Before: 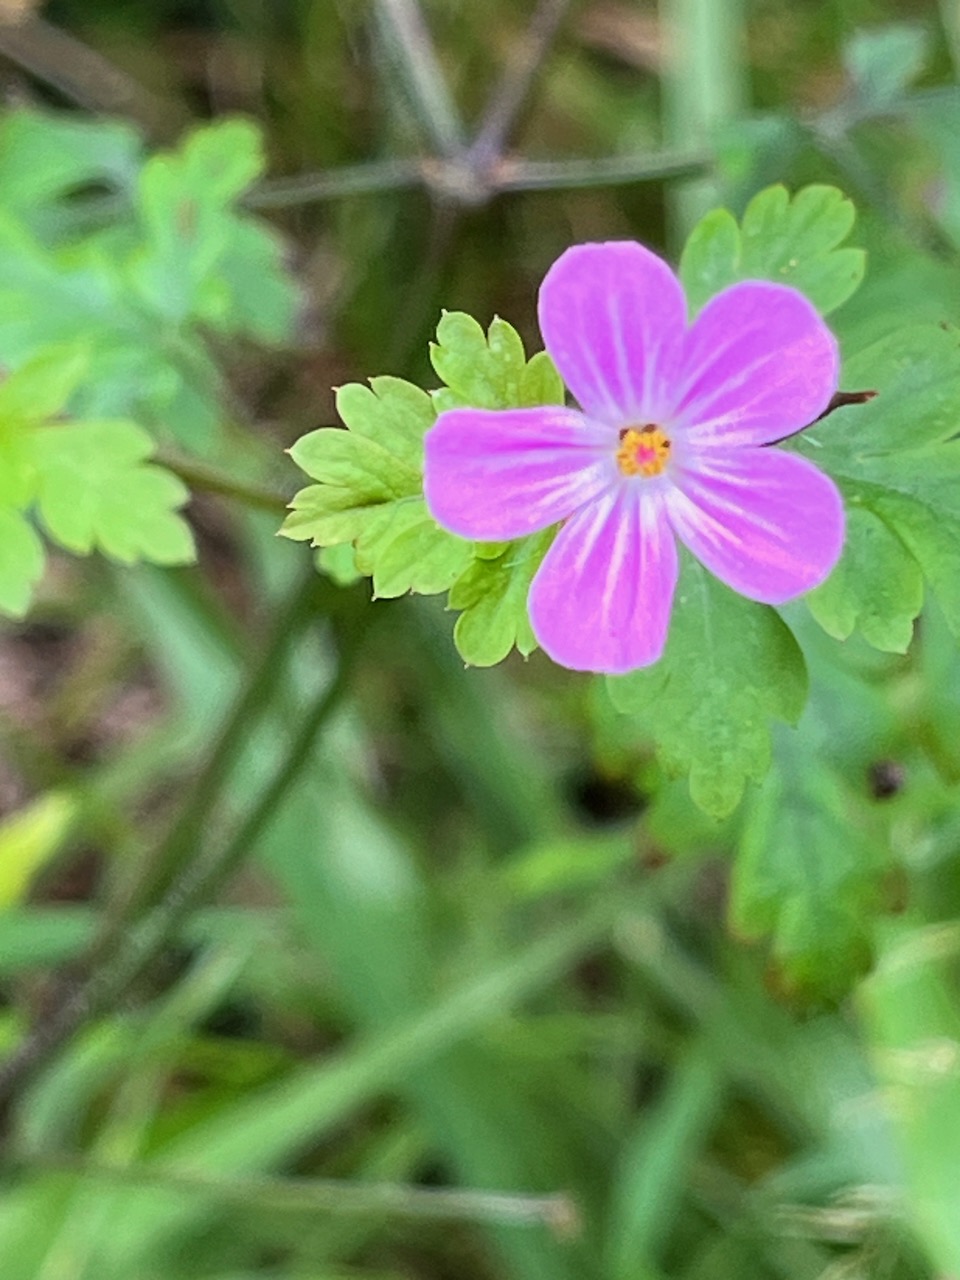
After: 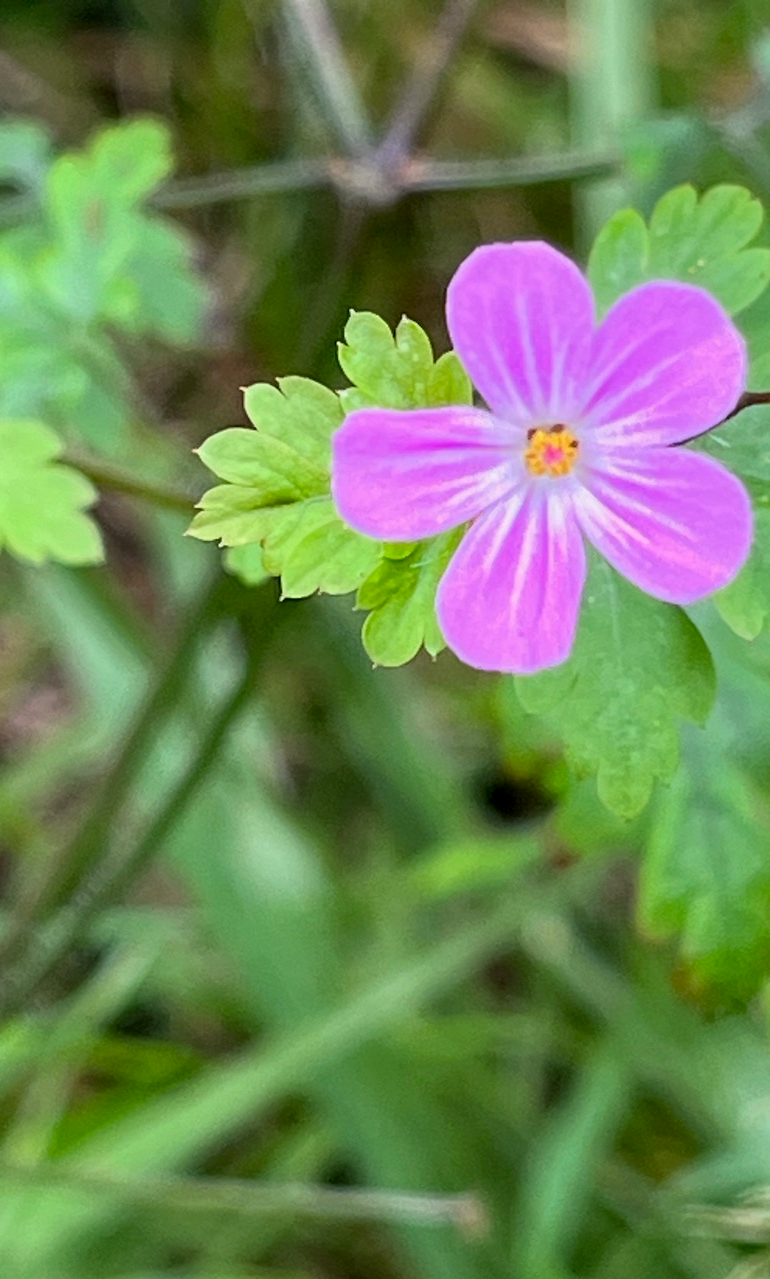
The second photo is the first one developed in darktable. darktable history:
crop and rotate: left 9.608%, right 10.136%
